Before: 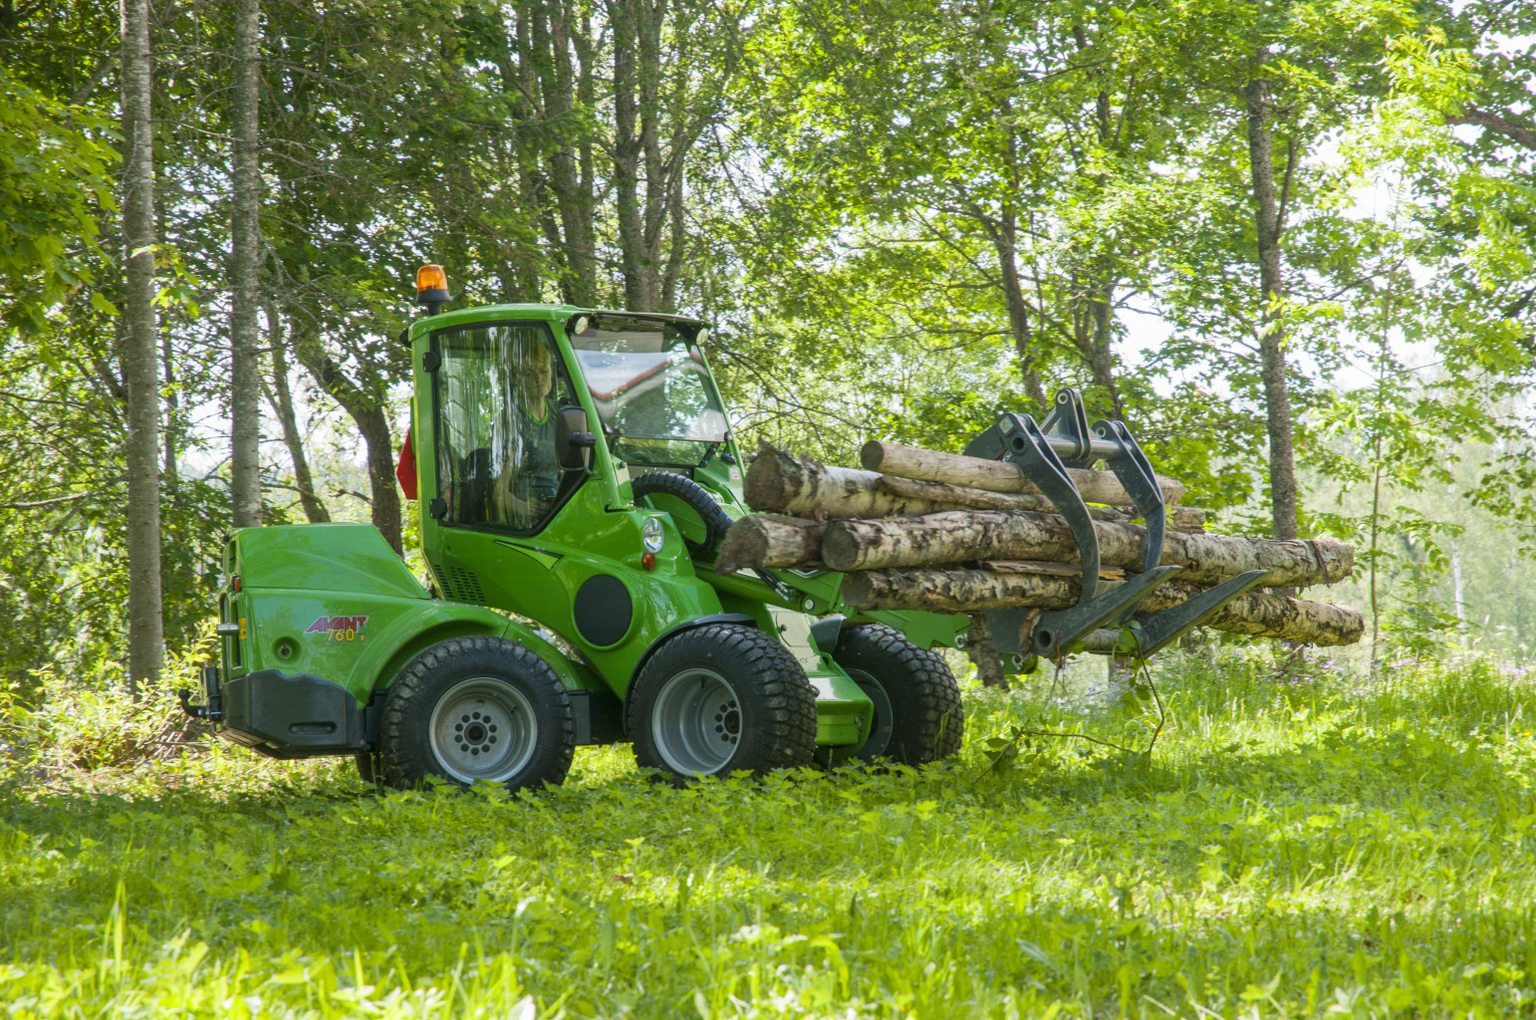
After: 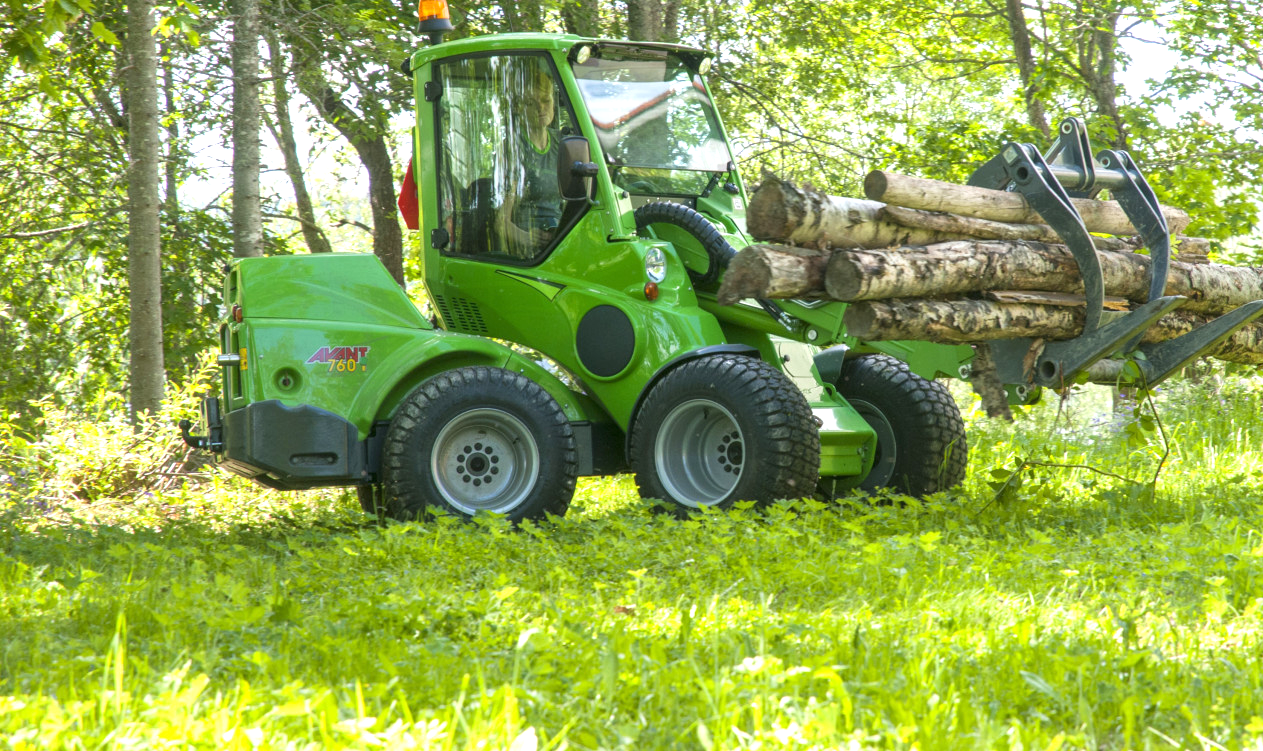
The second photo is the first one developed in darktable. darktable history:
exposure: exposure 0.671 EV, compensate exposure bias true, compensate highlight preservation false
crop: top 26.602%, right 18.051%
